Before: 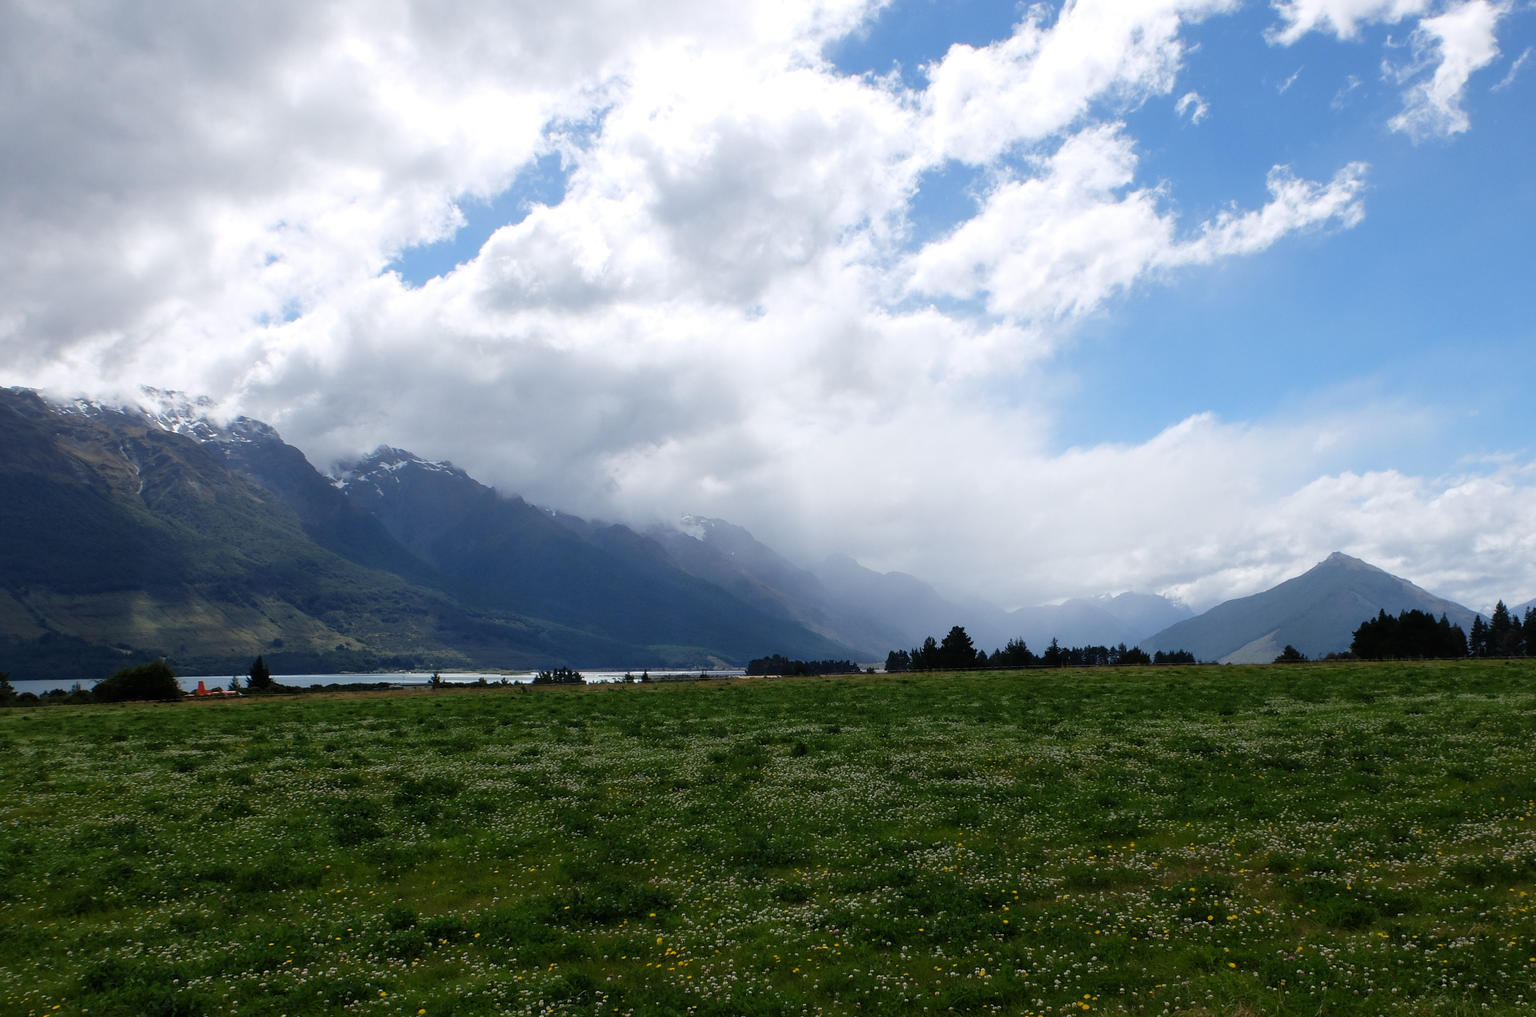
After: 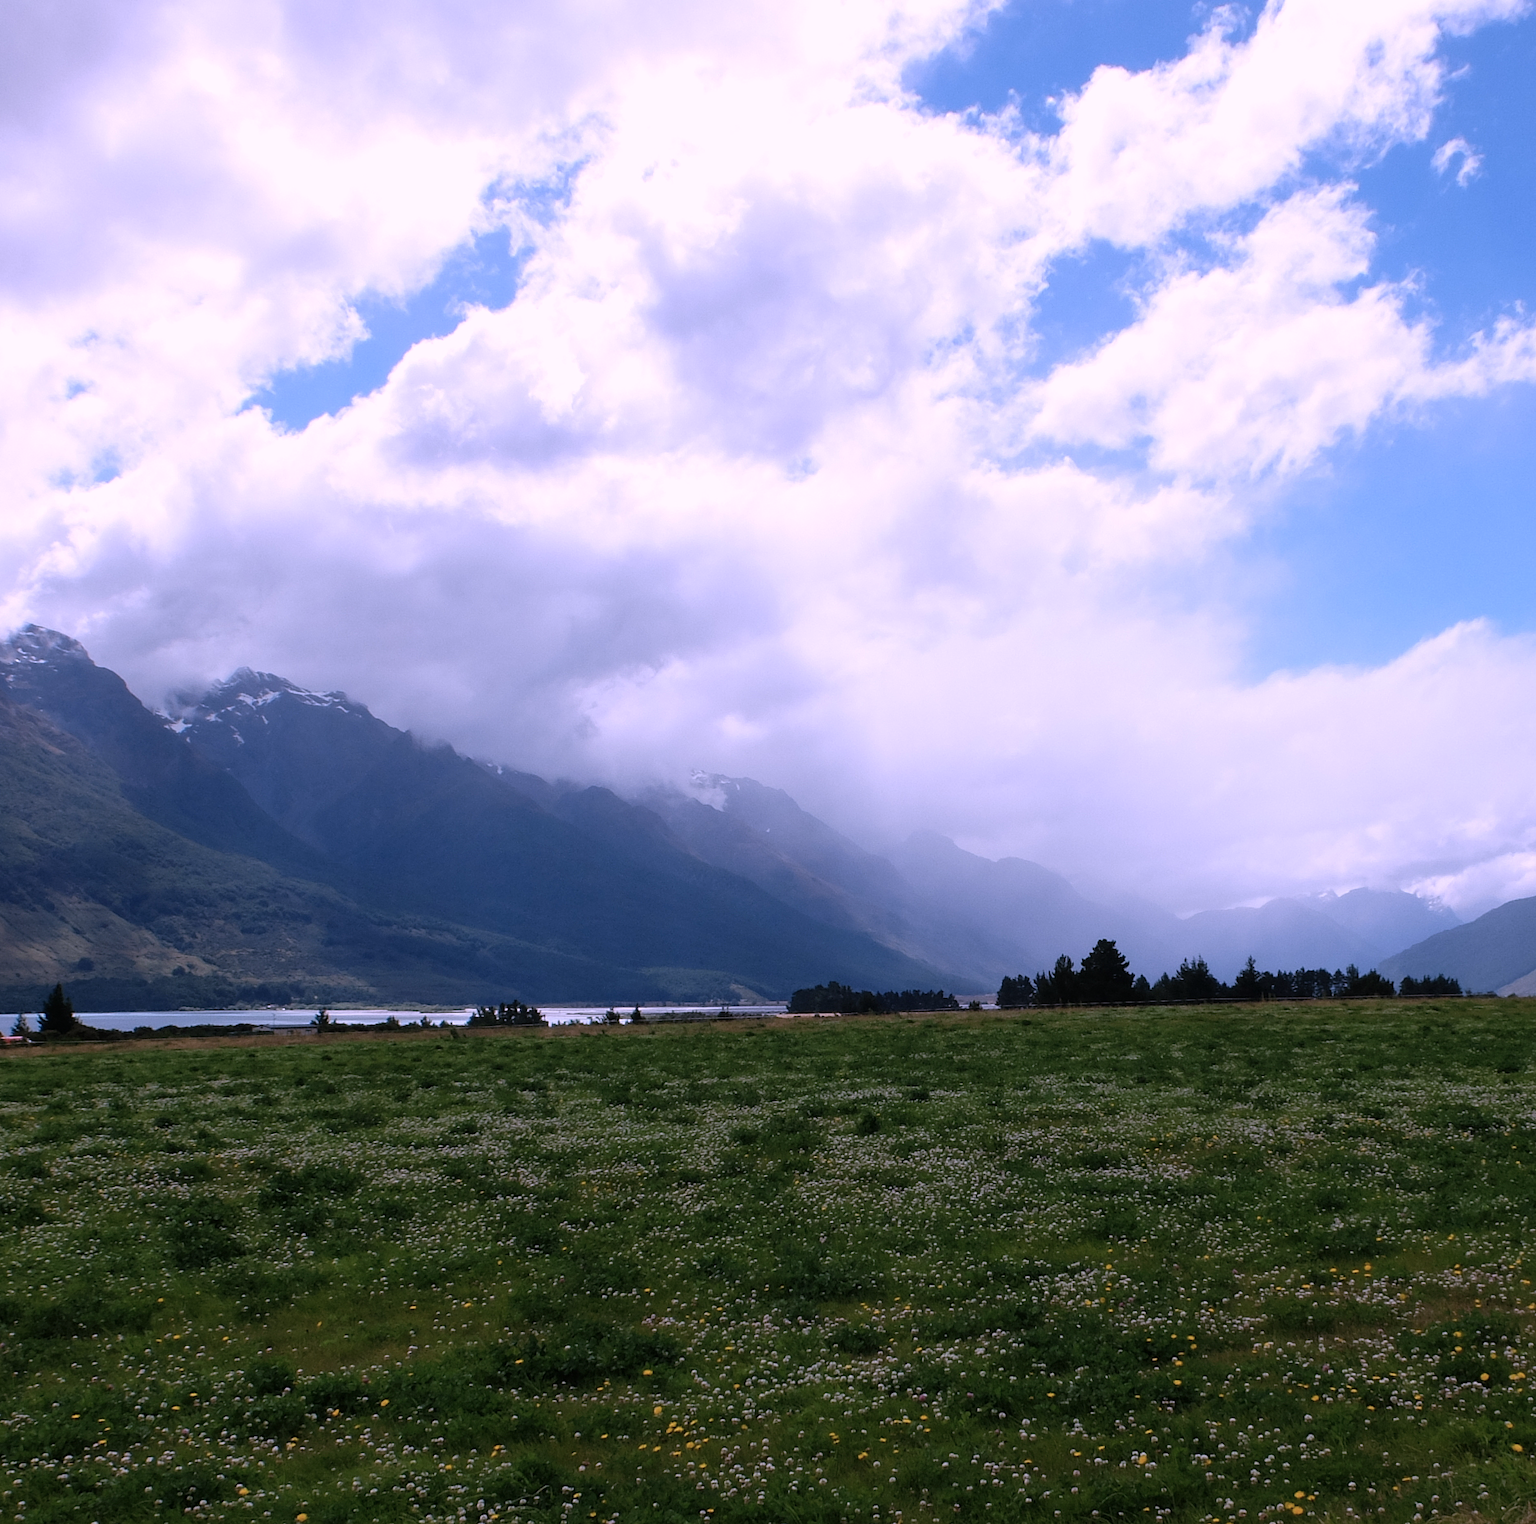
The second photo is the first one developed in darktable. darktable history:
crop and rotate: left 14.385%, right 18.948%
color correction: highlights a* 15.03, highlights b* -25.07
